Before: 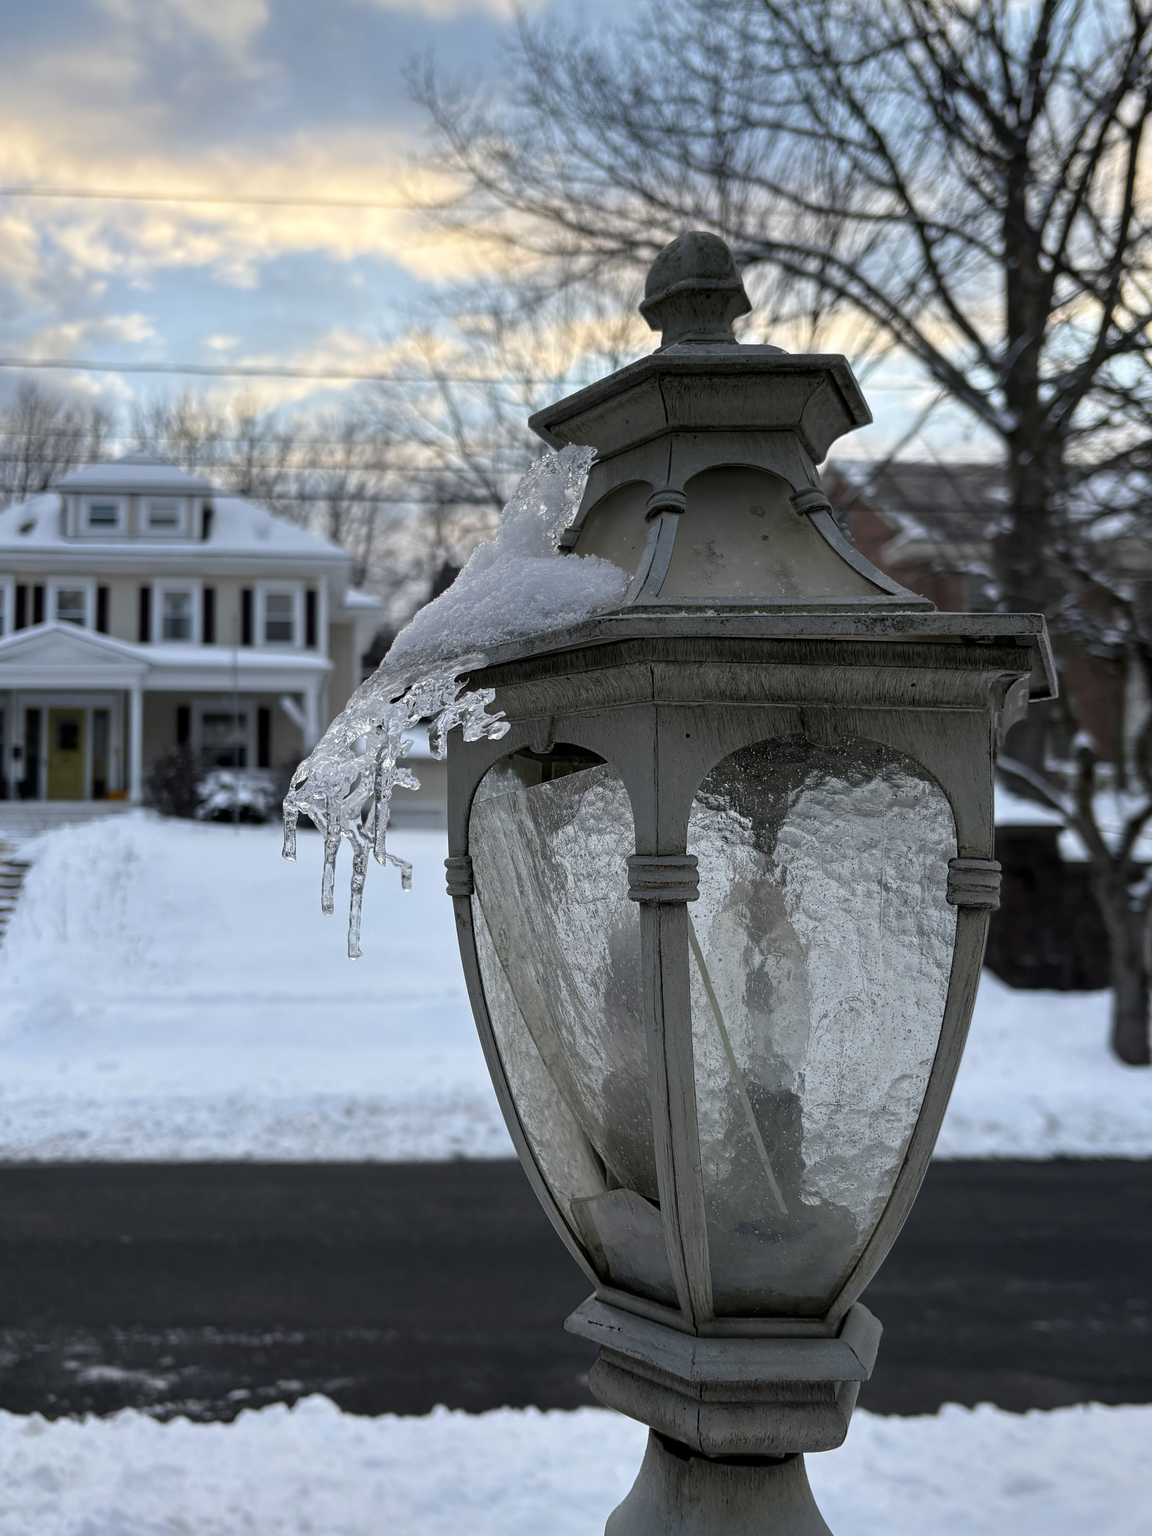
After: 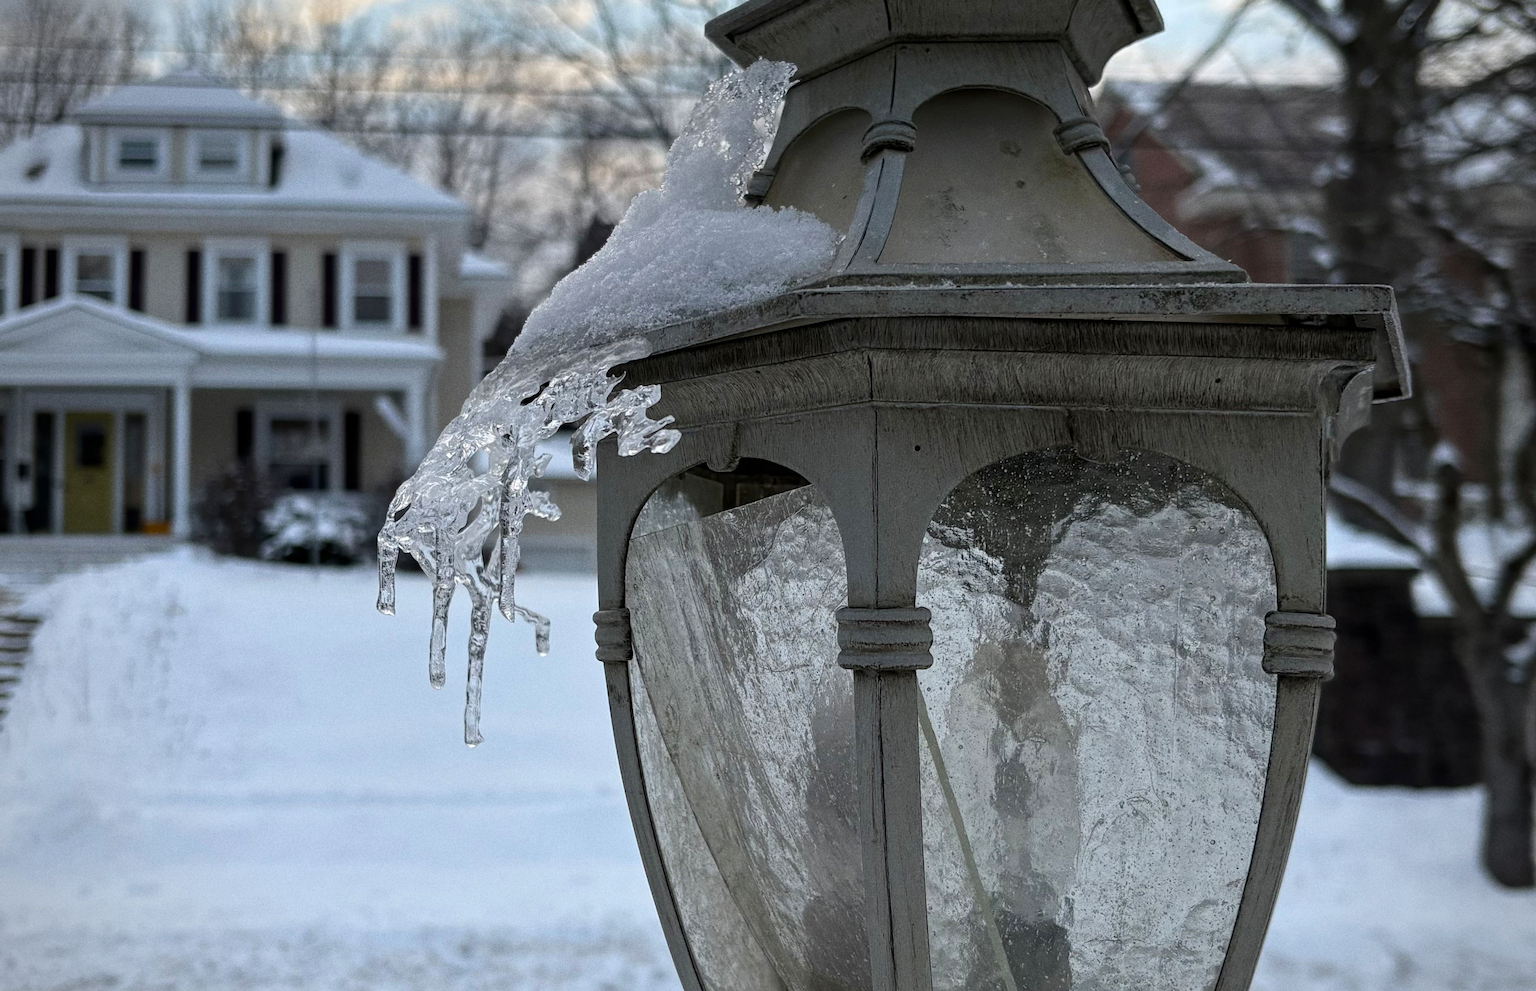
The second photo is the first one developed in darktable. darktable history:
vignetting: fall-off radius 60.92%
grain: on, module defaults
crop and rotate: top 26.056%, bottom 25.543%
